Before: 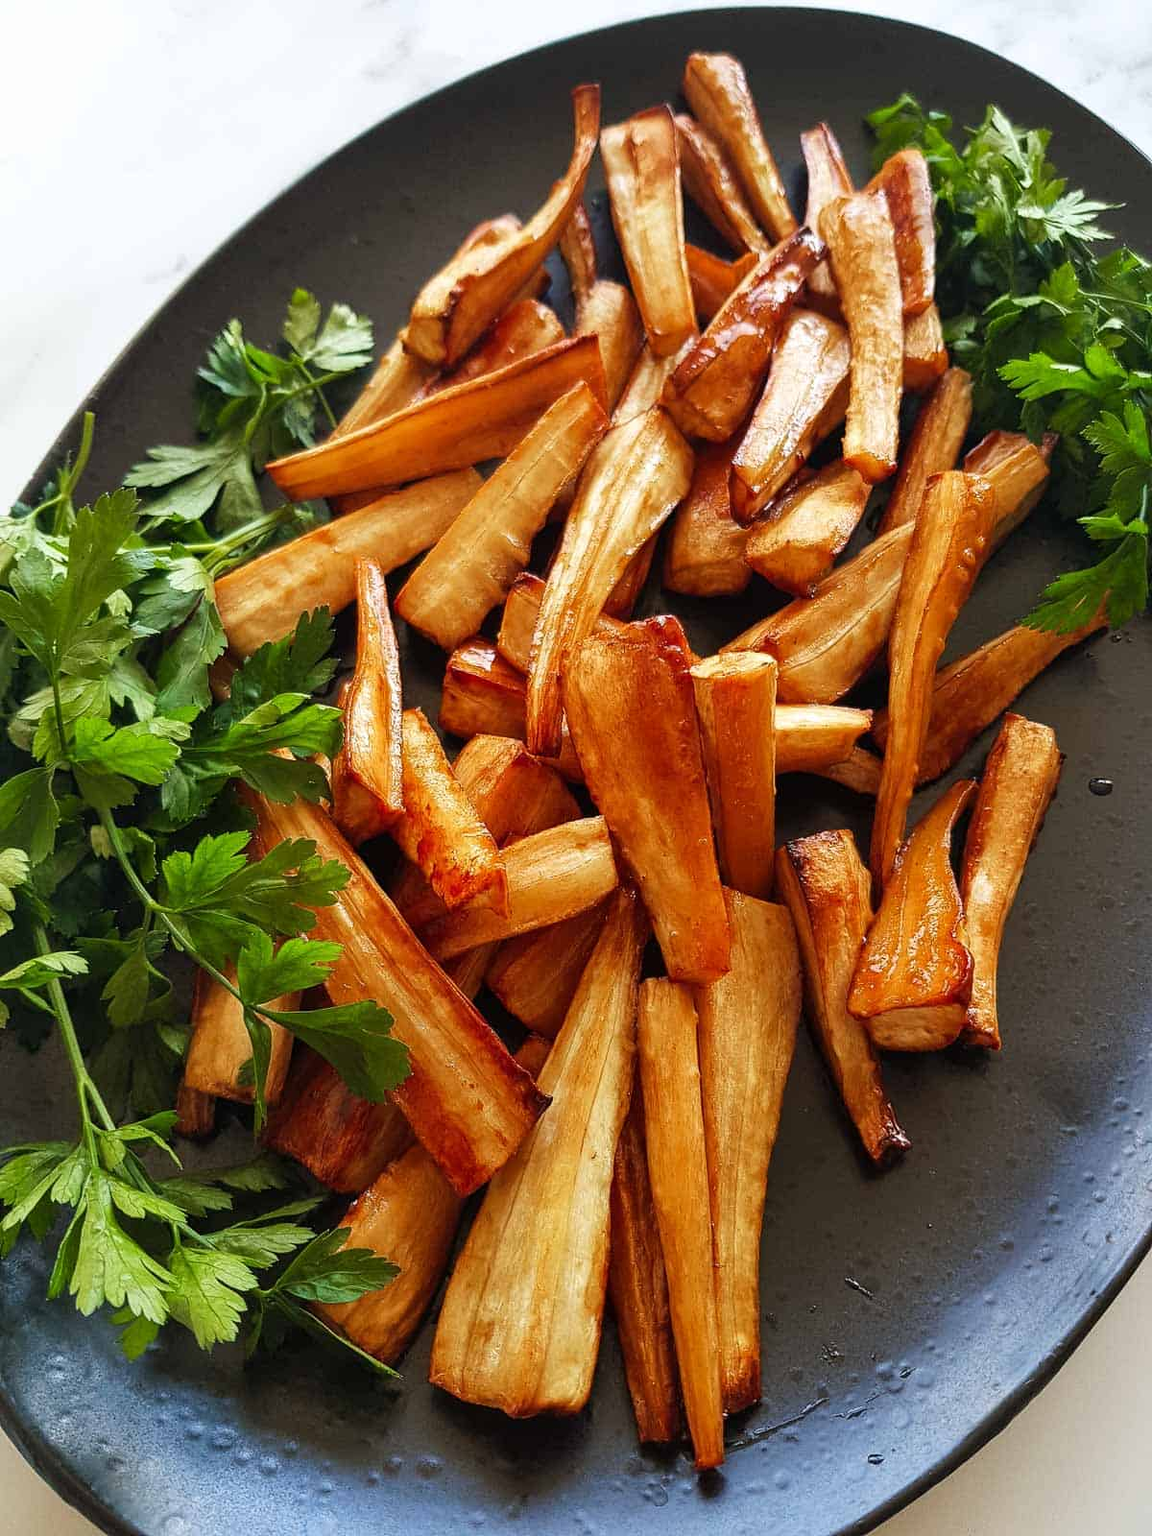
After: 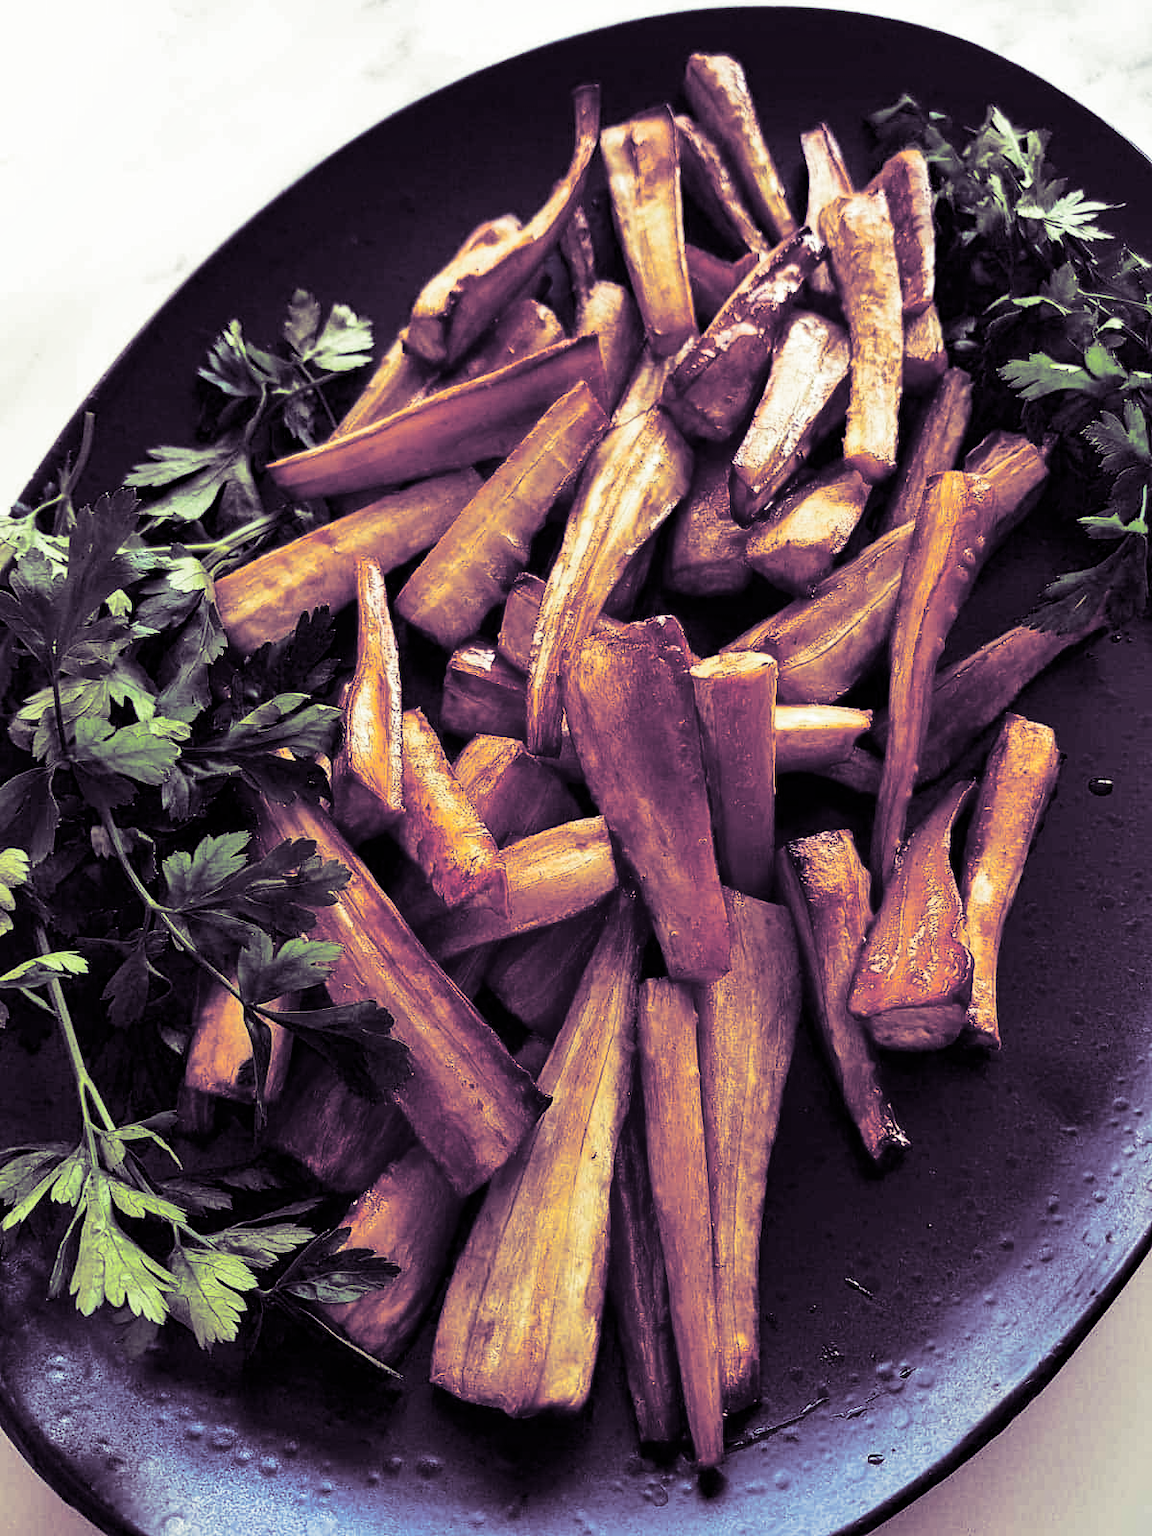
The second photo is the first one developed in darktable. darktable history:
contrast brightness saturation: contrast 0.2, brightness -0.11, saturation 0.1
shadows and highlights: low approximation 0.01, soften with gaussian
haze removal: compatibility mode true, adaptive false
split-toning: shadows › hue 266.4°, shadows › saturation 0.4, highlights › hue 61.2°, highlights › saturation 0.3, compress 0%
